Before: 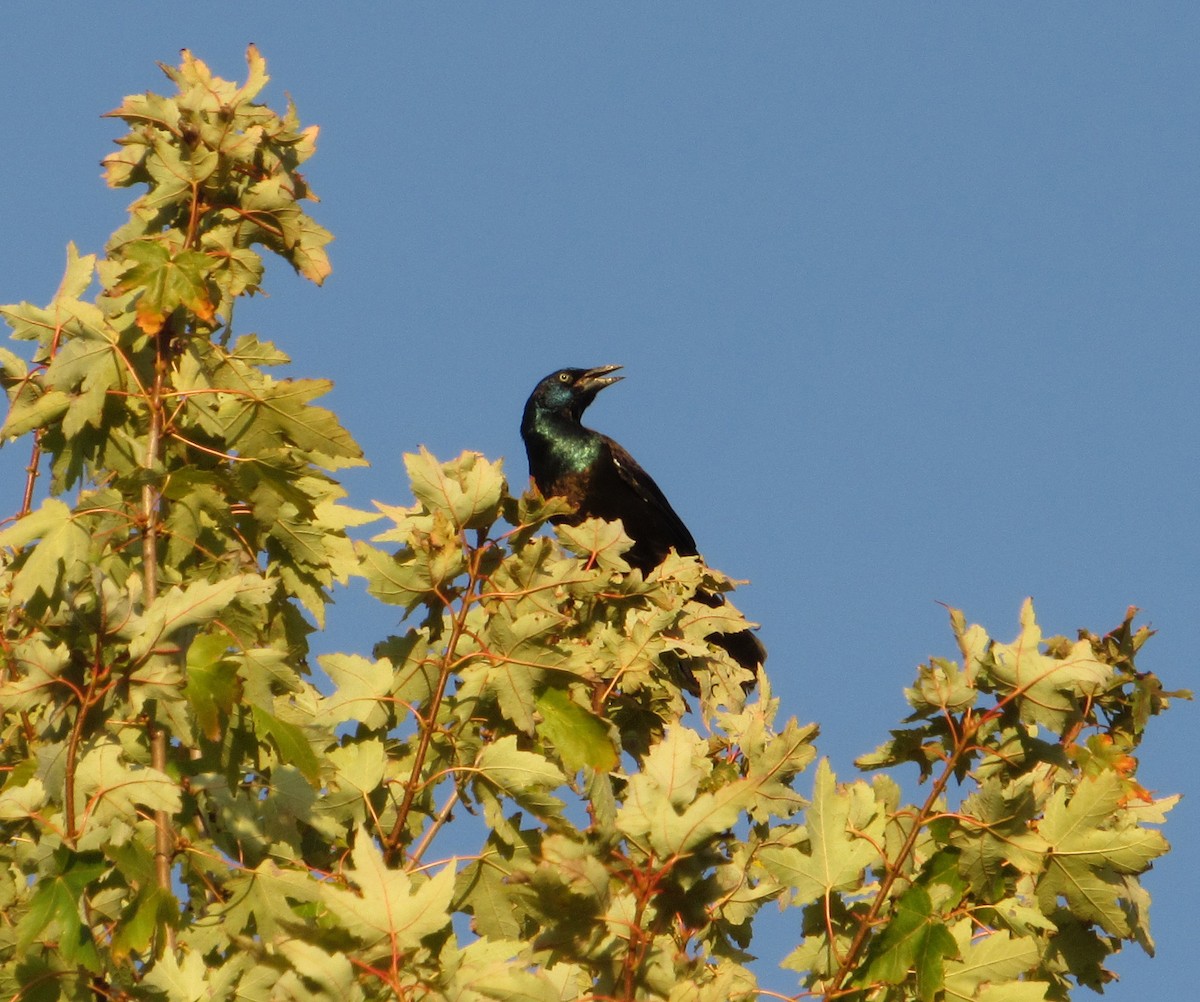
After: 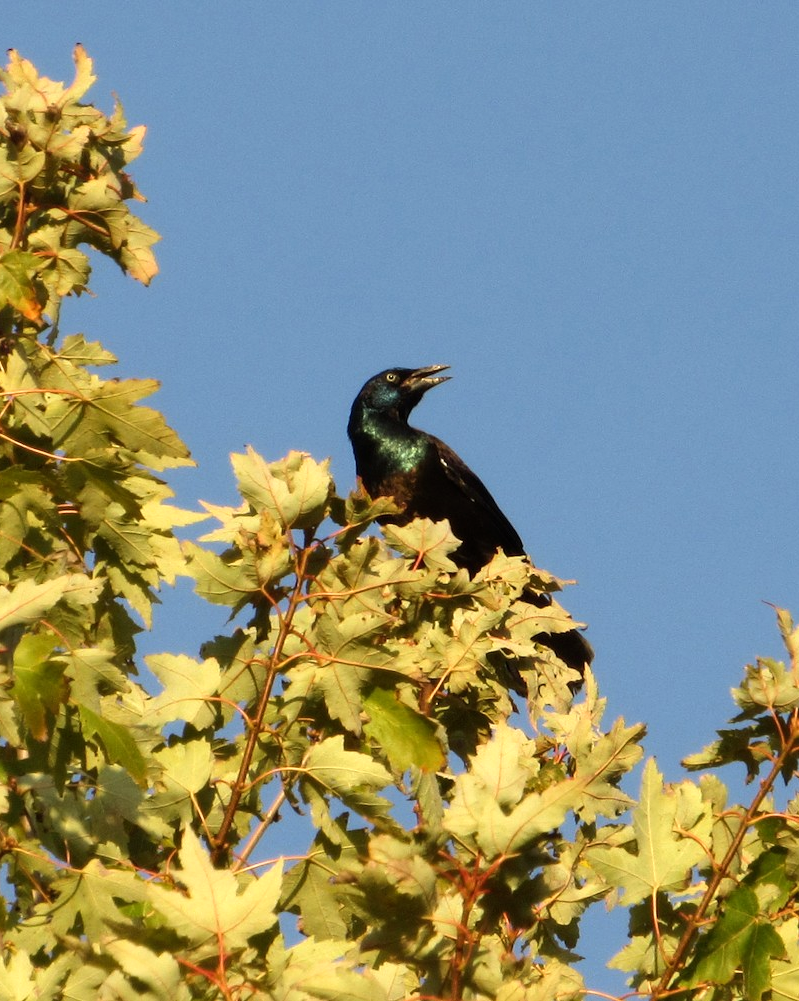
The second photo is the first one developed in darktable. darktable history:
crop and rotate: left 14.436%, right 18.898%
local contrast: mode bilateral grid, contrast 100, coarseness 100, detail 108%, midtone range 0.2
tone equalizer: -8 EV -0.417 EV, -7 EV -0.389 EV, -6 EV -0.333 EV, -5 EV -0.222 EV, -3 EV 0.222 EV, -2 EV 0.333 EV, -1 EV 0.389 EV, +0 EV 0.417 EV, edges refinement/feathering 500, mask exposure compensation -1.57 EV, preserve details no
